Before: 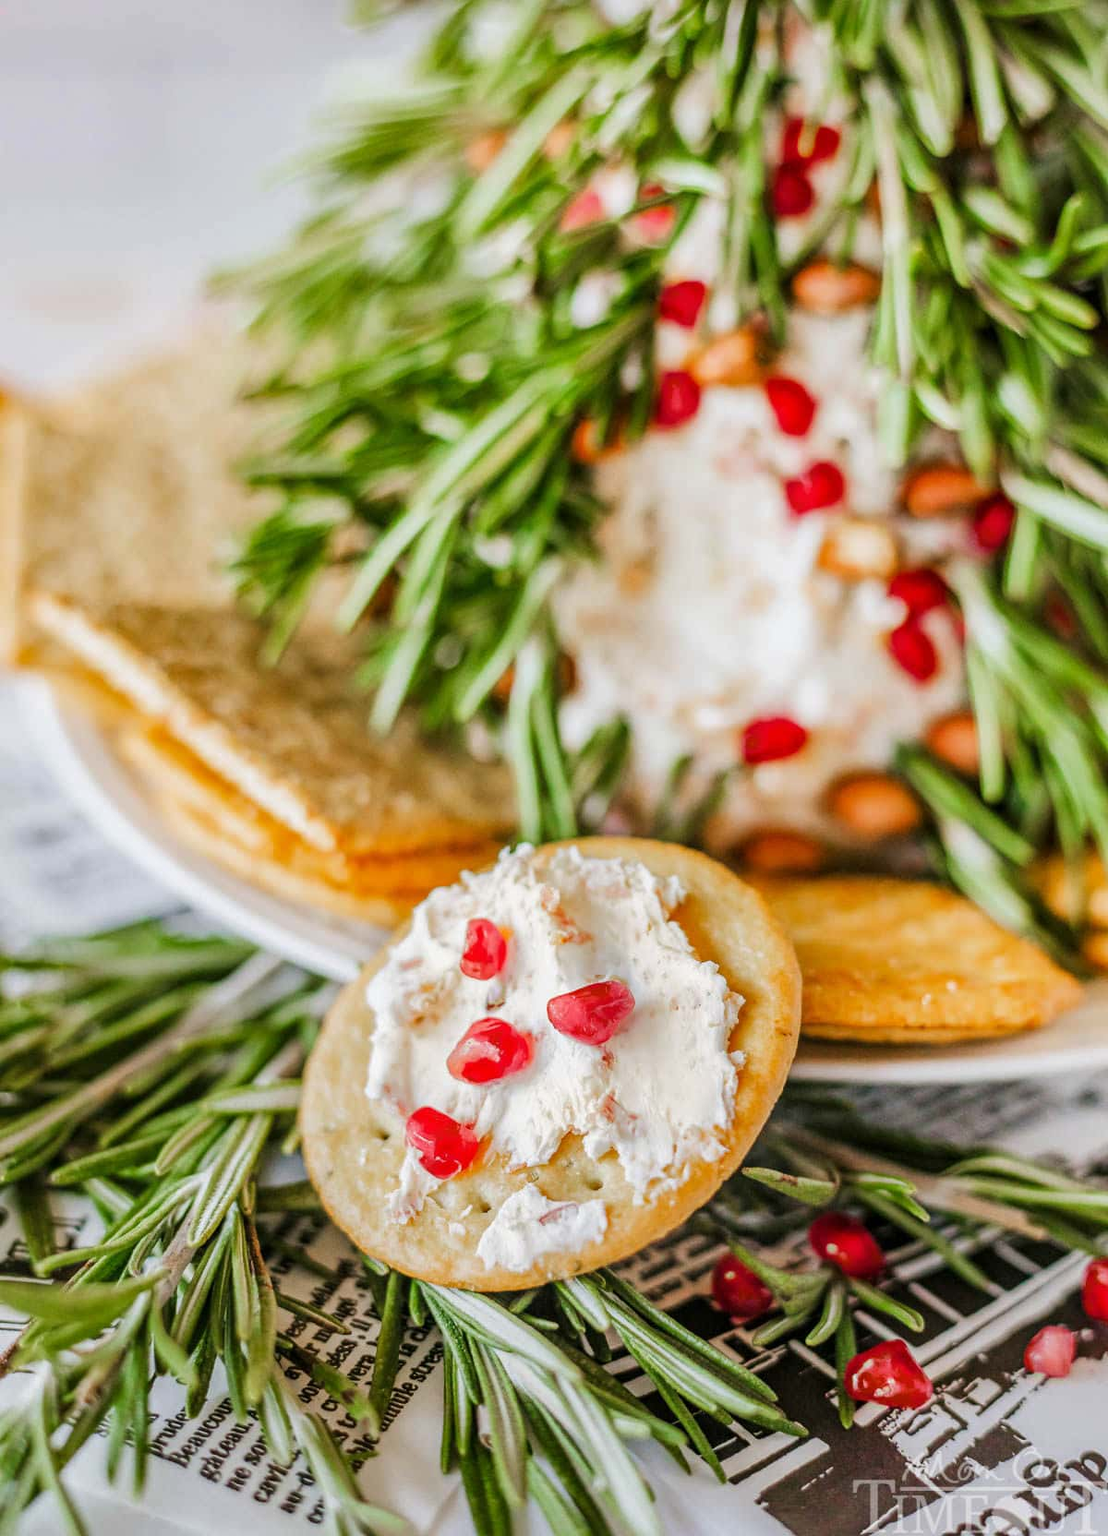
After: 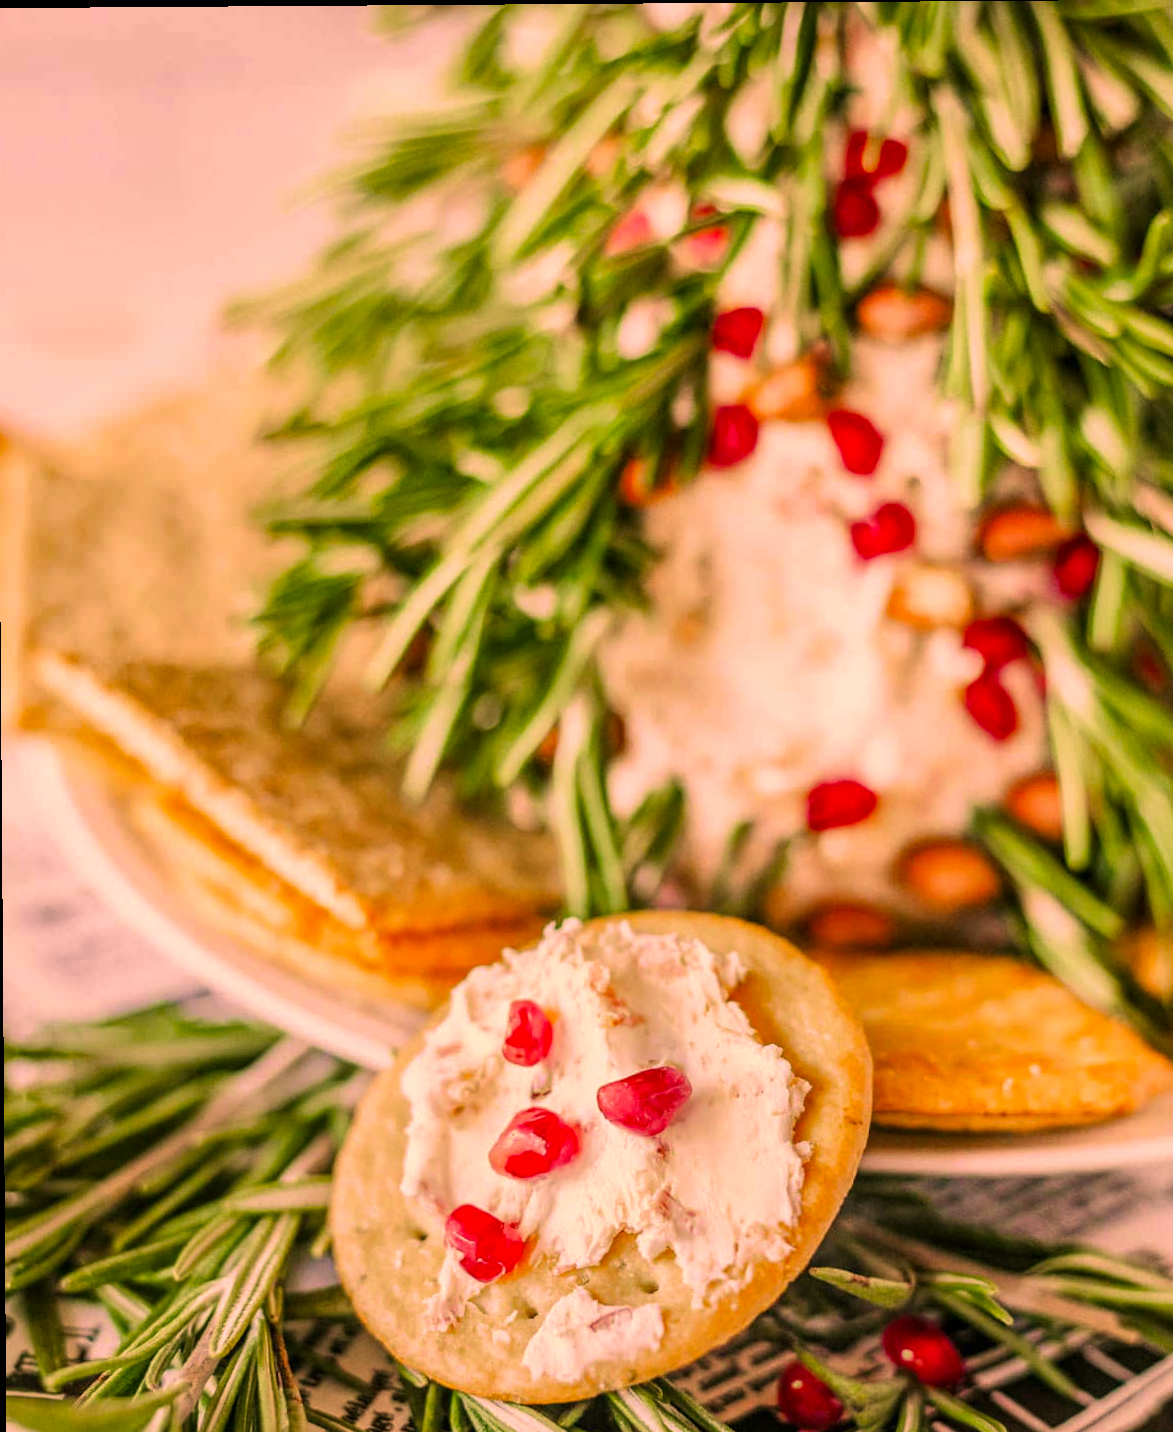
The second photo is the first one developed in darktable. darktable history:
crop and rotate: angle 0.414°, left 0.283%, right 2.907%, bottom 14.365%
color correction: highlights a* 22.06, highlights b* 22.5
velvia: strength 39.05%
